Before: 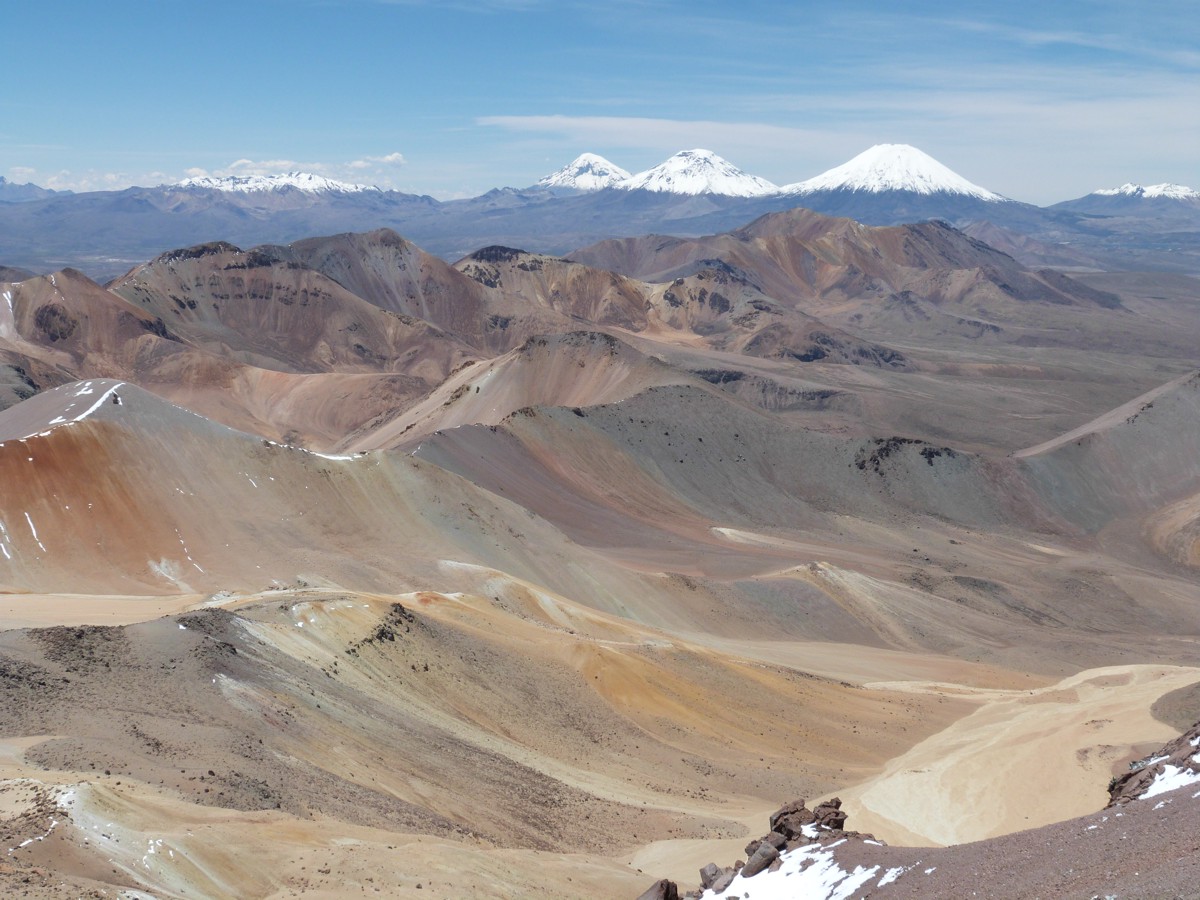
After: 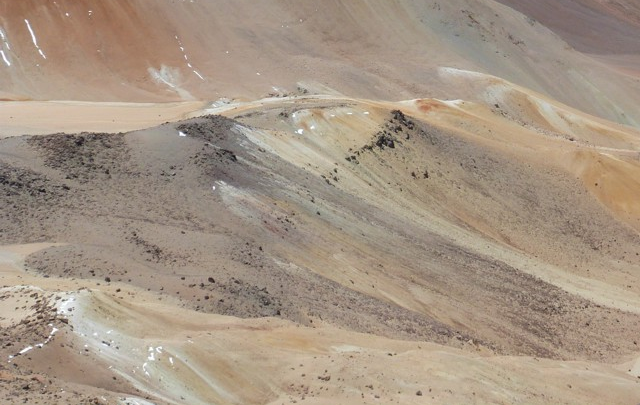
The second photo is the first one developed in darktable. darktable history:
crop and rotate: top 54.778%, right 46.61%, bottom 0.159%
tone equalizer: on, module defaults
white balance: emerald 1
